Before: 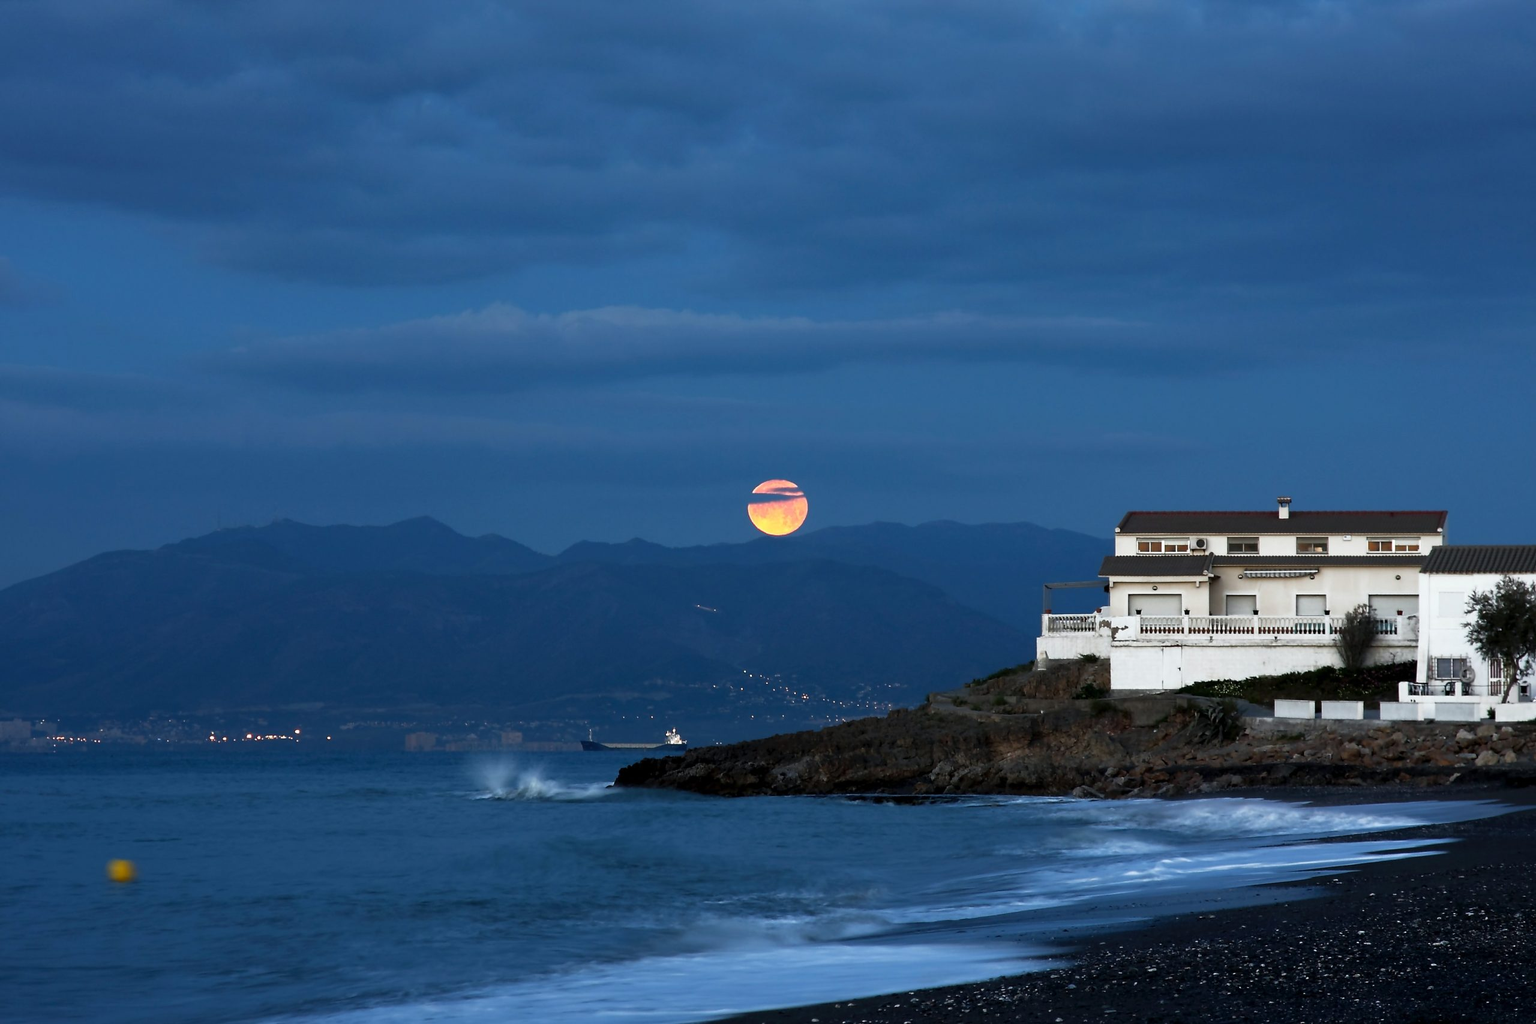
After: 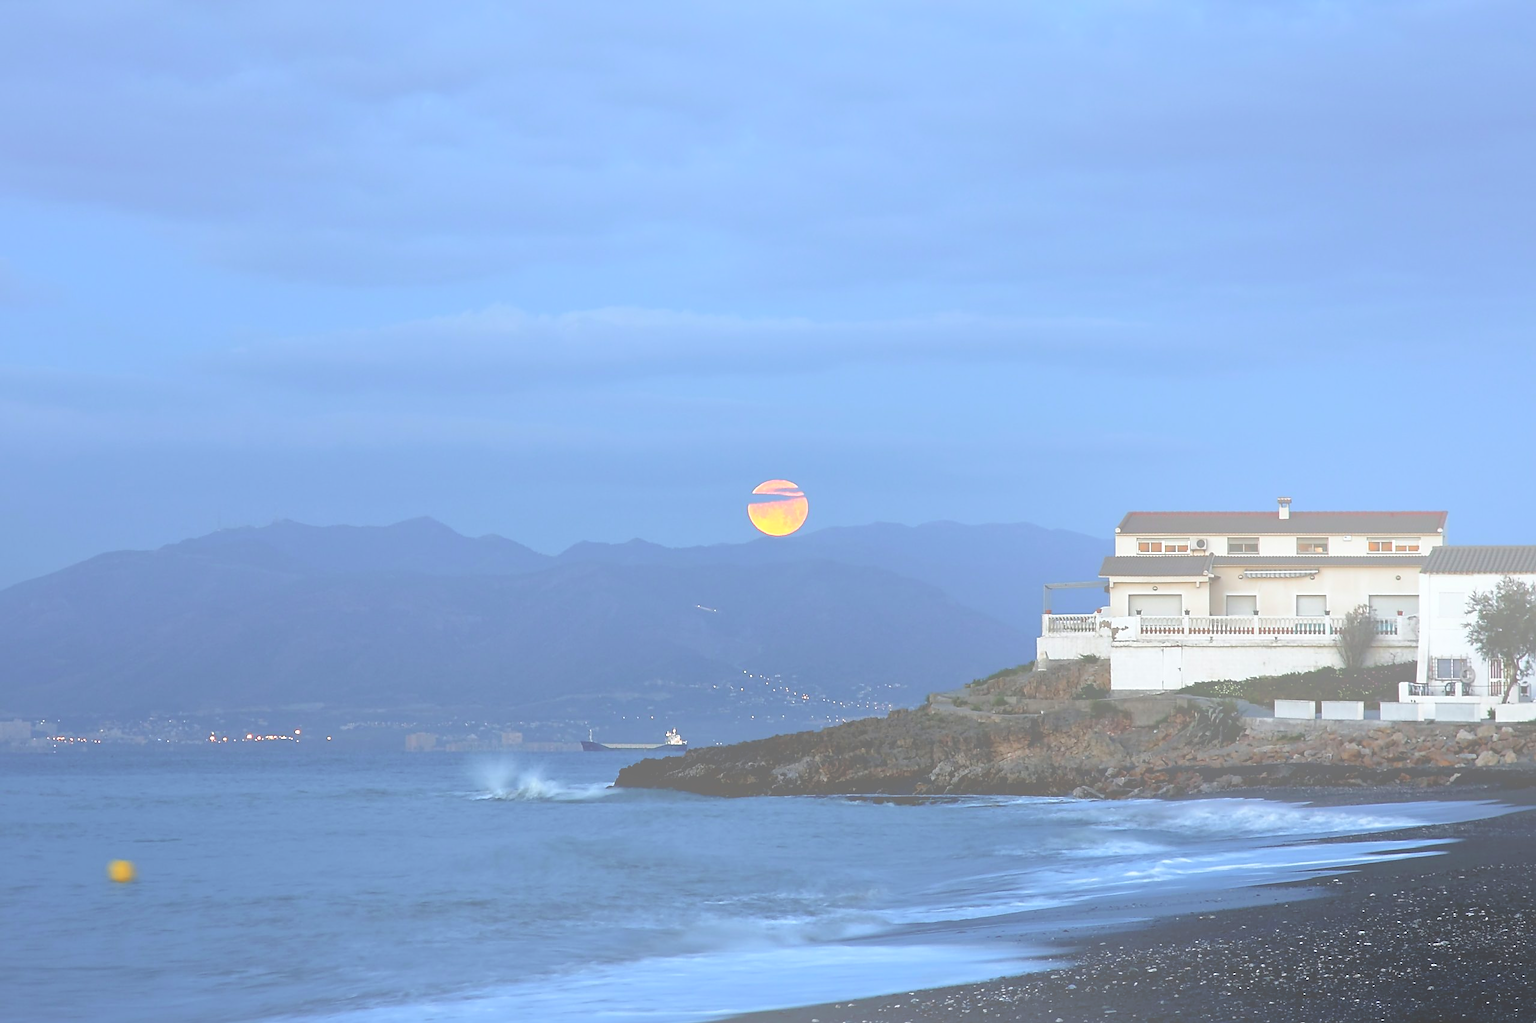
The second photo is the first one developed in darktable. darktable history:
crop: bottom 0.071%
bloom: size 70%, threshold 25%, strength 70%
sharpen: on, module defaults
local contrast: mode bilateral grid, contrast 20, coarseness 50, detail 150%, midtone range 0.2
